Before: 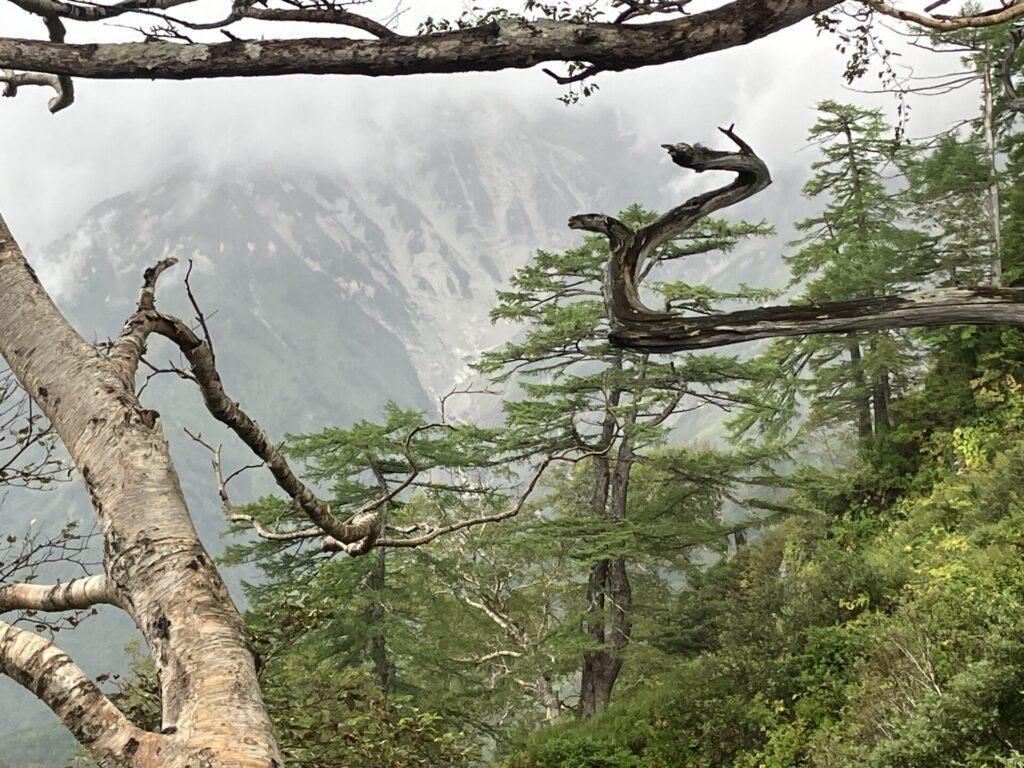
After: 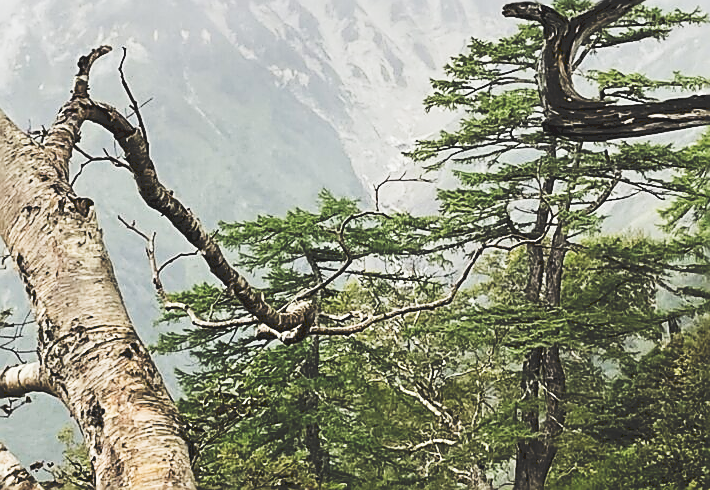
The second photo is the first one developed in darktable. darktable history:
sharpen: radius 1.411, amount 1.252, threshold 0.63
tone equalizer: edges refinement/feathering 500, mask exposure compensation -1.57 EV, preserve details no
tone curve: curves: ch0 [(0, 0) (0.003, 0.183) (0.011, 0.183) (0.025, 0.184) (0.044, 0.188) (0.069, 0.197) (0.1, 0.204) (0.136, 0.212) (0.177, 0.226) (0.224, 0.24) (0.277, 0.273) (0.335, 0.322) (0.399, 0.388) (0.468, 0.468) (0.543, 0.579) (0.623, 0.686) (0.709, 0.792) (0.801, 0.877) (0.898, 0.939) (1, 1)], preserve colors none
crop: left 6.517%, top 27.65%, right 24.135%, bottom 8.515%
filmic rgb: black relative exposure -5.11 EV, white relative exposure 3.19 EV, hardness 3.46, contrast 1.2, highlights saturation mix -29.91%, iterations of high-quality reconstruction 0
